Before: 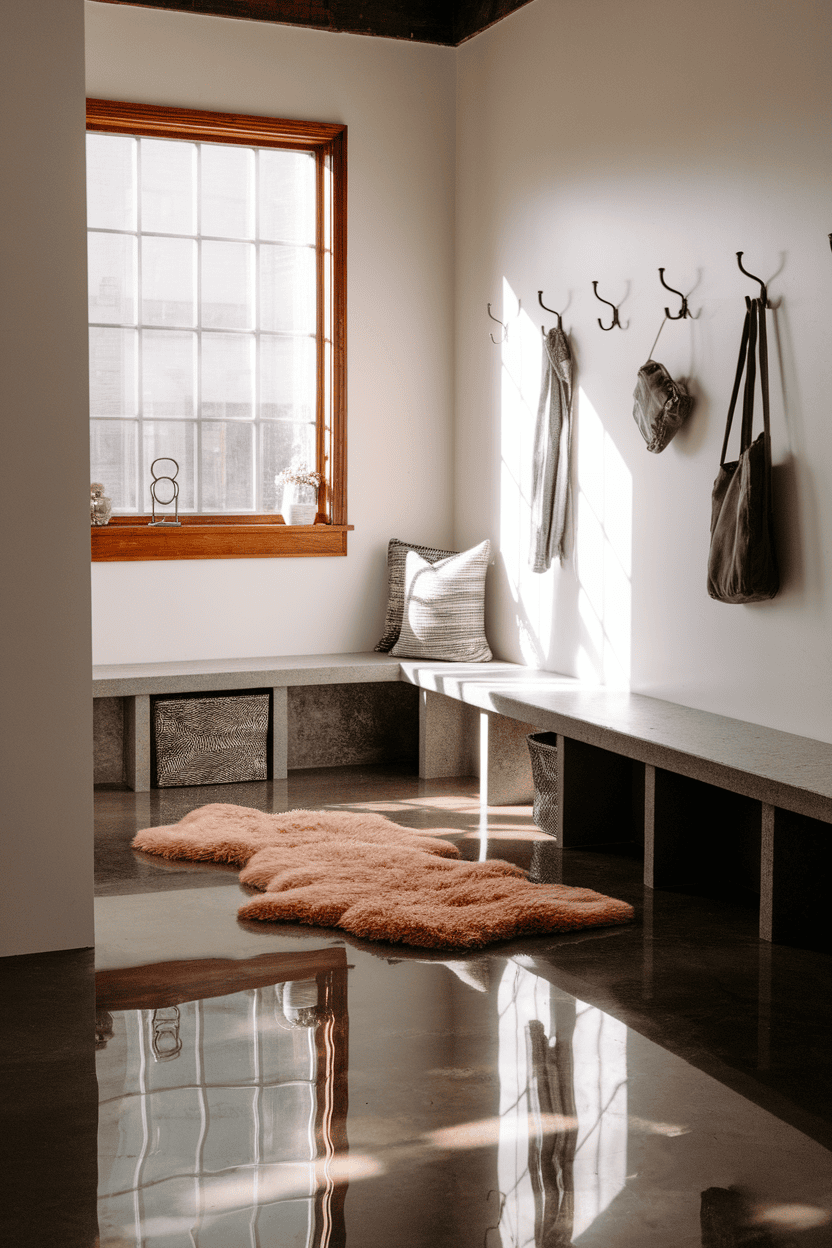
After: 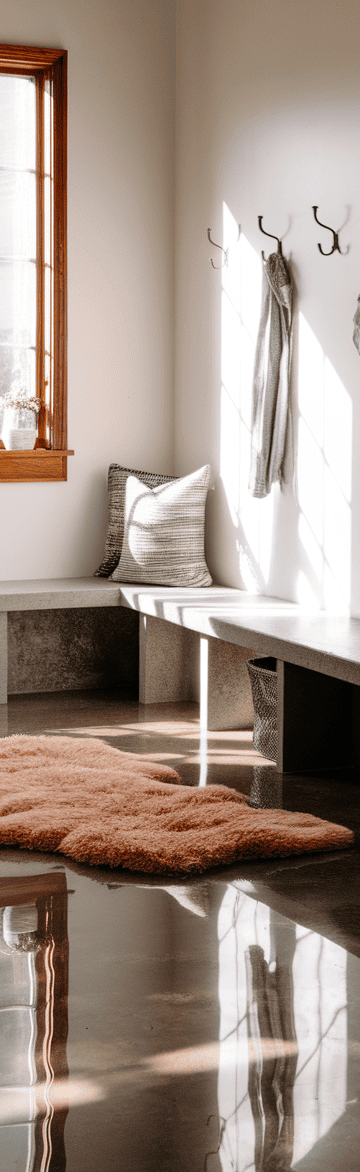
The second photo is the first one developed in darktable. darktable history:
crop: left 33.68%, top 6.013%, right 23.025%
